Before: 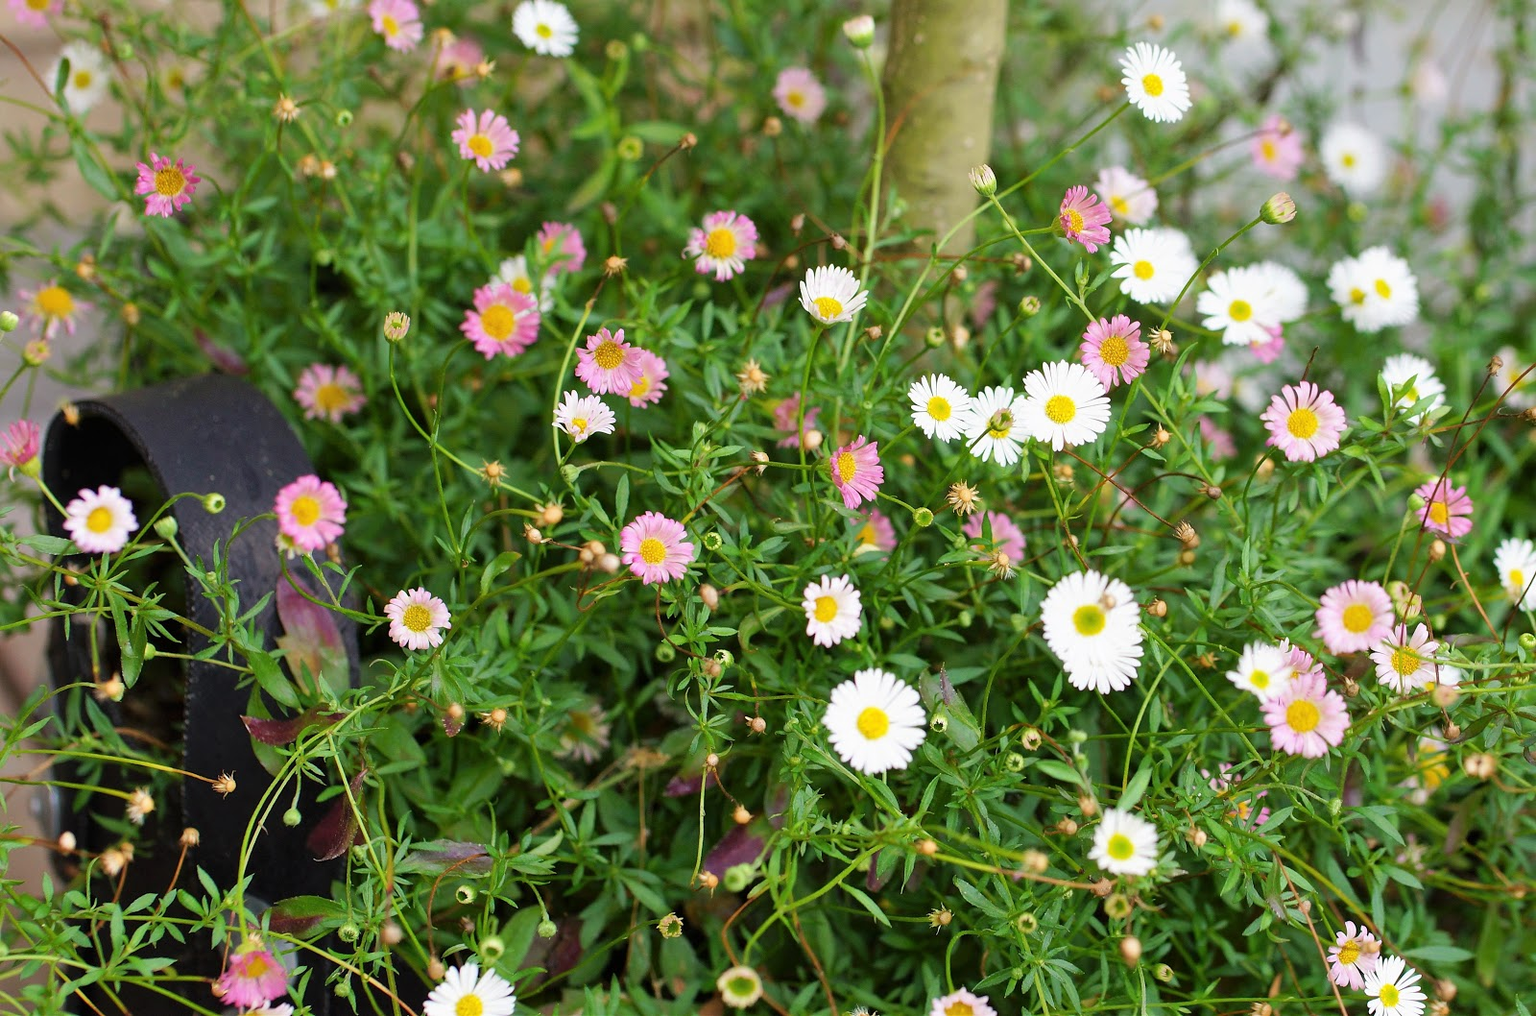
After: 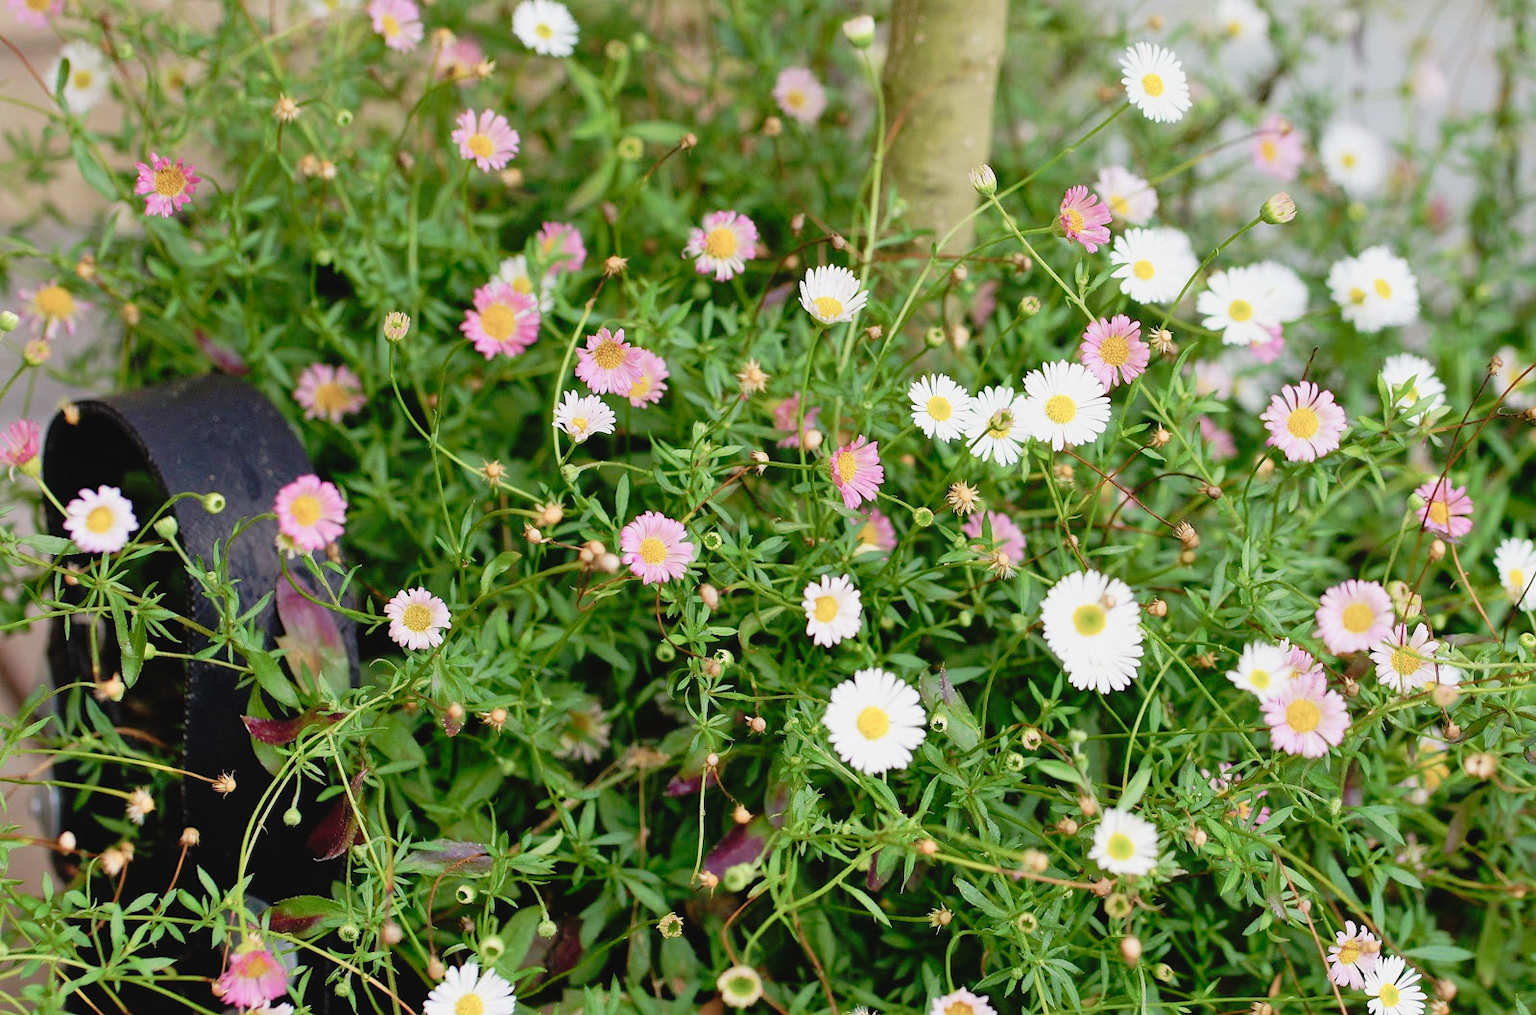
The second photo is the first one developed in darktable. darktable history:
tone curve: curves: ch0 [(0, 0) (0.003, 0.033) (0.011, 0.033) (0.025, 0.036) (0.044, 0.039) (0.069, 0.04) (0.1, 0.043) (0.136, 0.052) (0.177, 0.085) (0.224, 0.14) (0.277, 0.225) (0.335, 0.333) (0.399, 0.419) (0.468, 0.51) (0.543, 0.603) (0.623, 0.713) (0.709, 0.808) (0.801, 0.901) (0.898, 0.98) (1, 1)], preserve colors none
color balance rgb: perceptual saturation grading › global saturation -27.94%, hue shift -2.27°, contrast -21.26%
